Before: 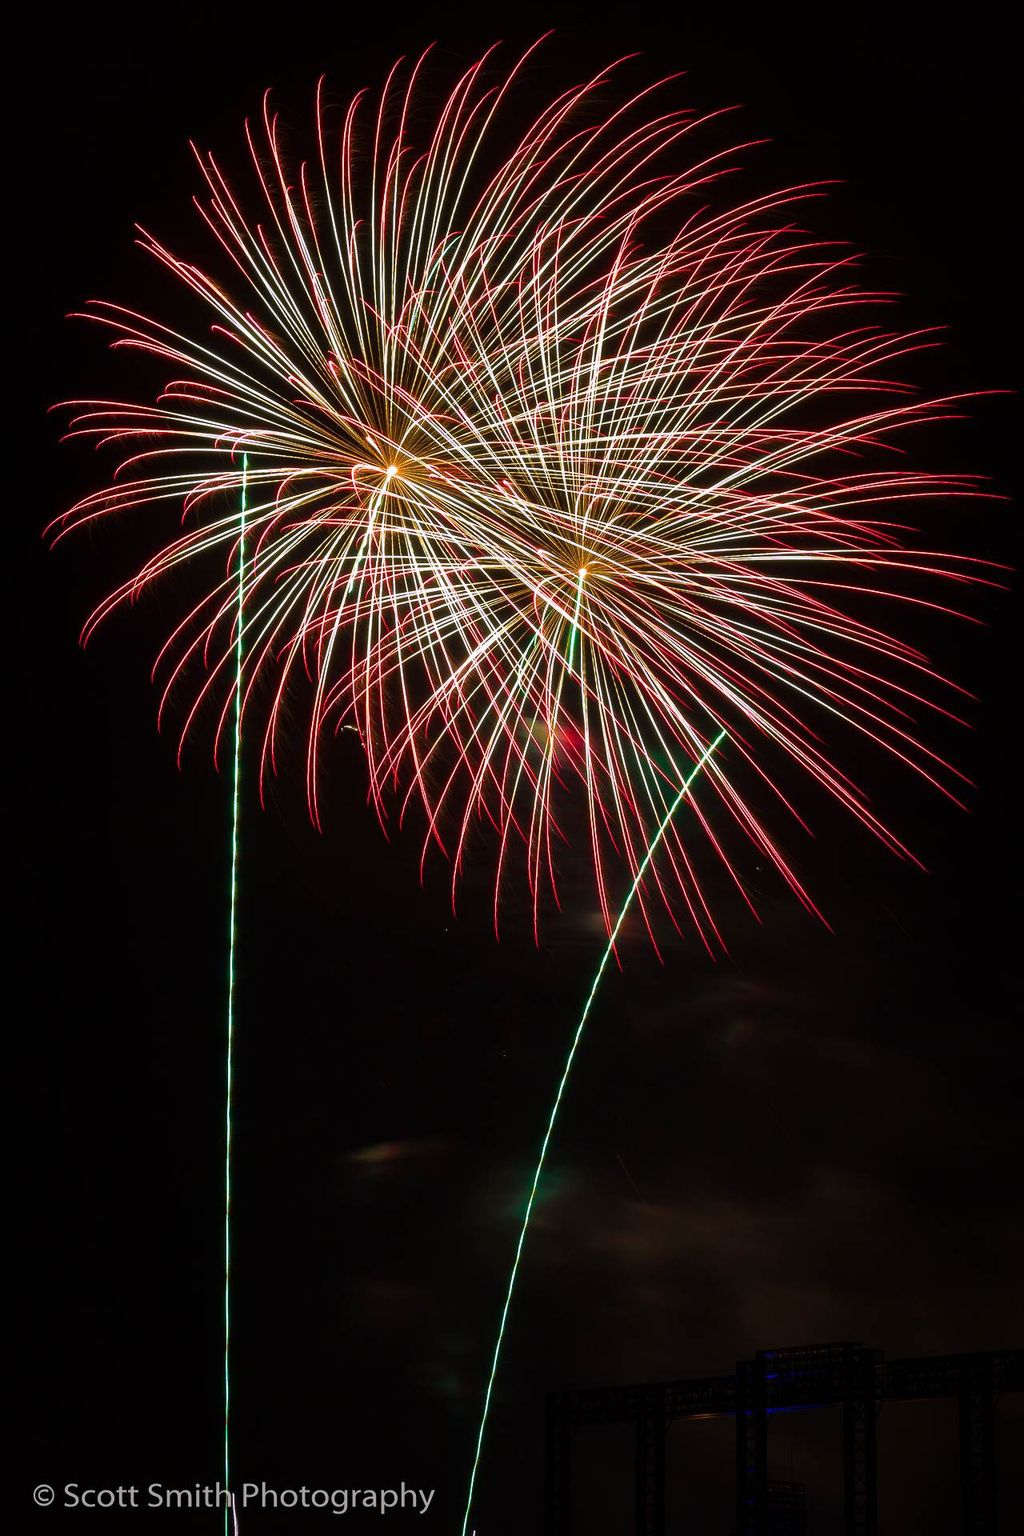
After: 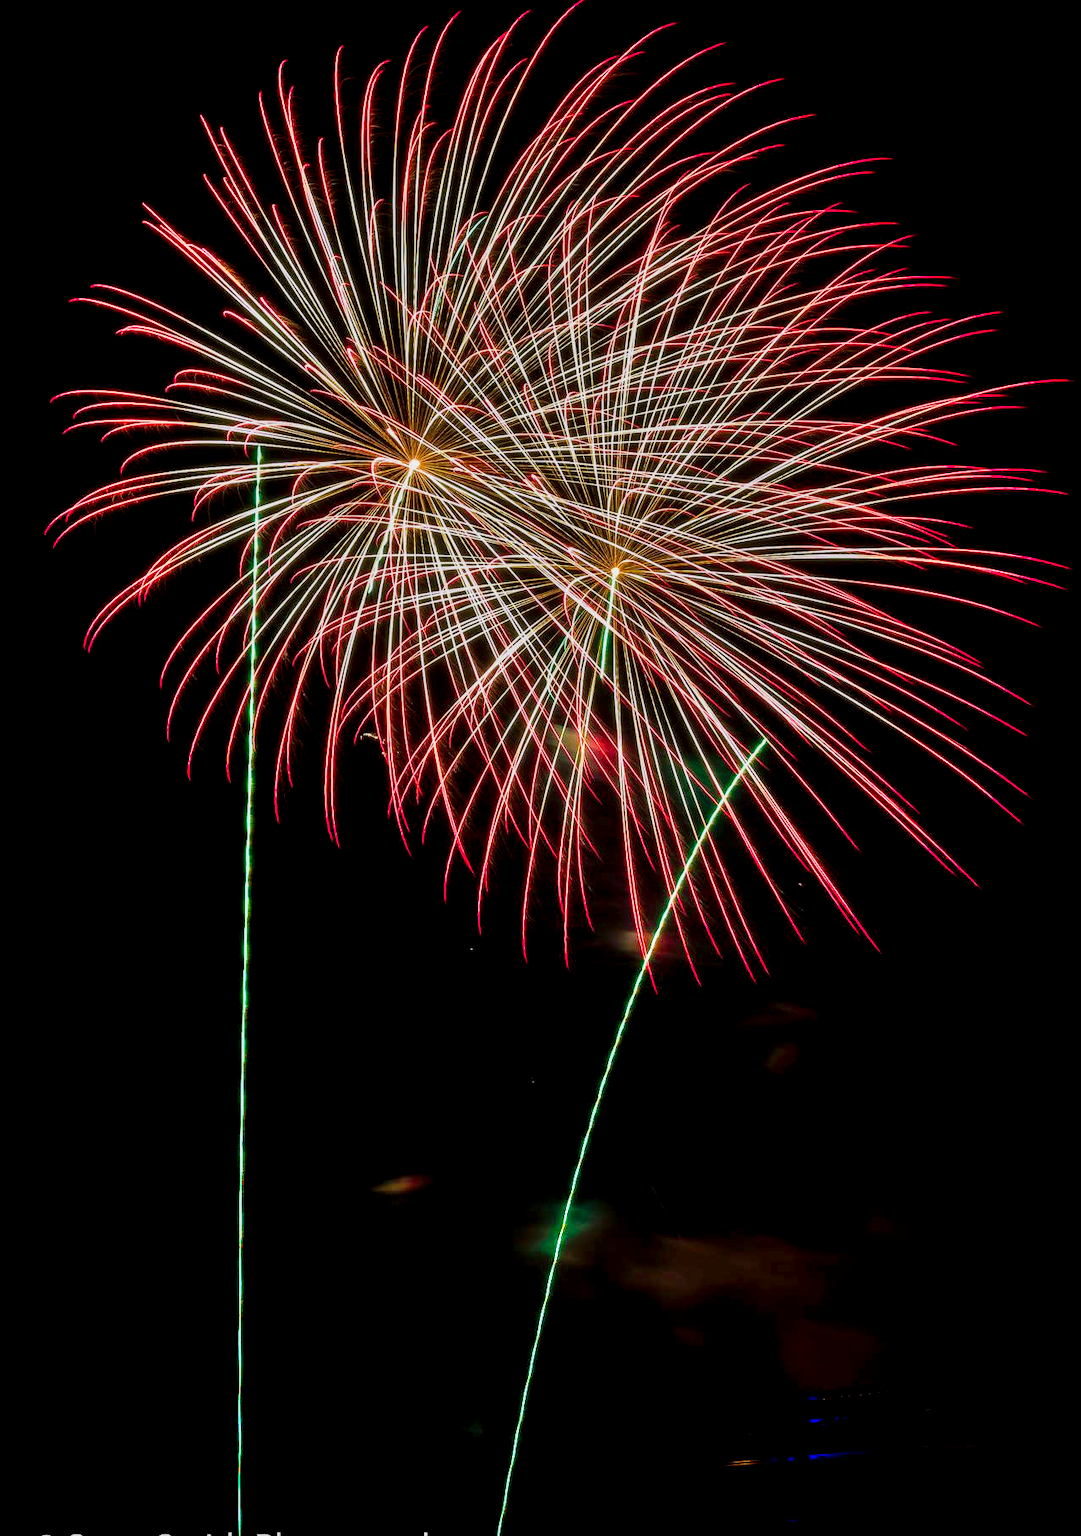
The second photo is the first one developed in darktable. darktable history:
local contrast: on, module defaults
exposure: black level correction 0.006, exposure -0.222 EV, compensate exposure bias true, compensate highlight preservation false
shadows and highlights: soften with gaussian
crop and rotate: top 2.074%, bottom 3.206%
